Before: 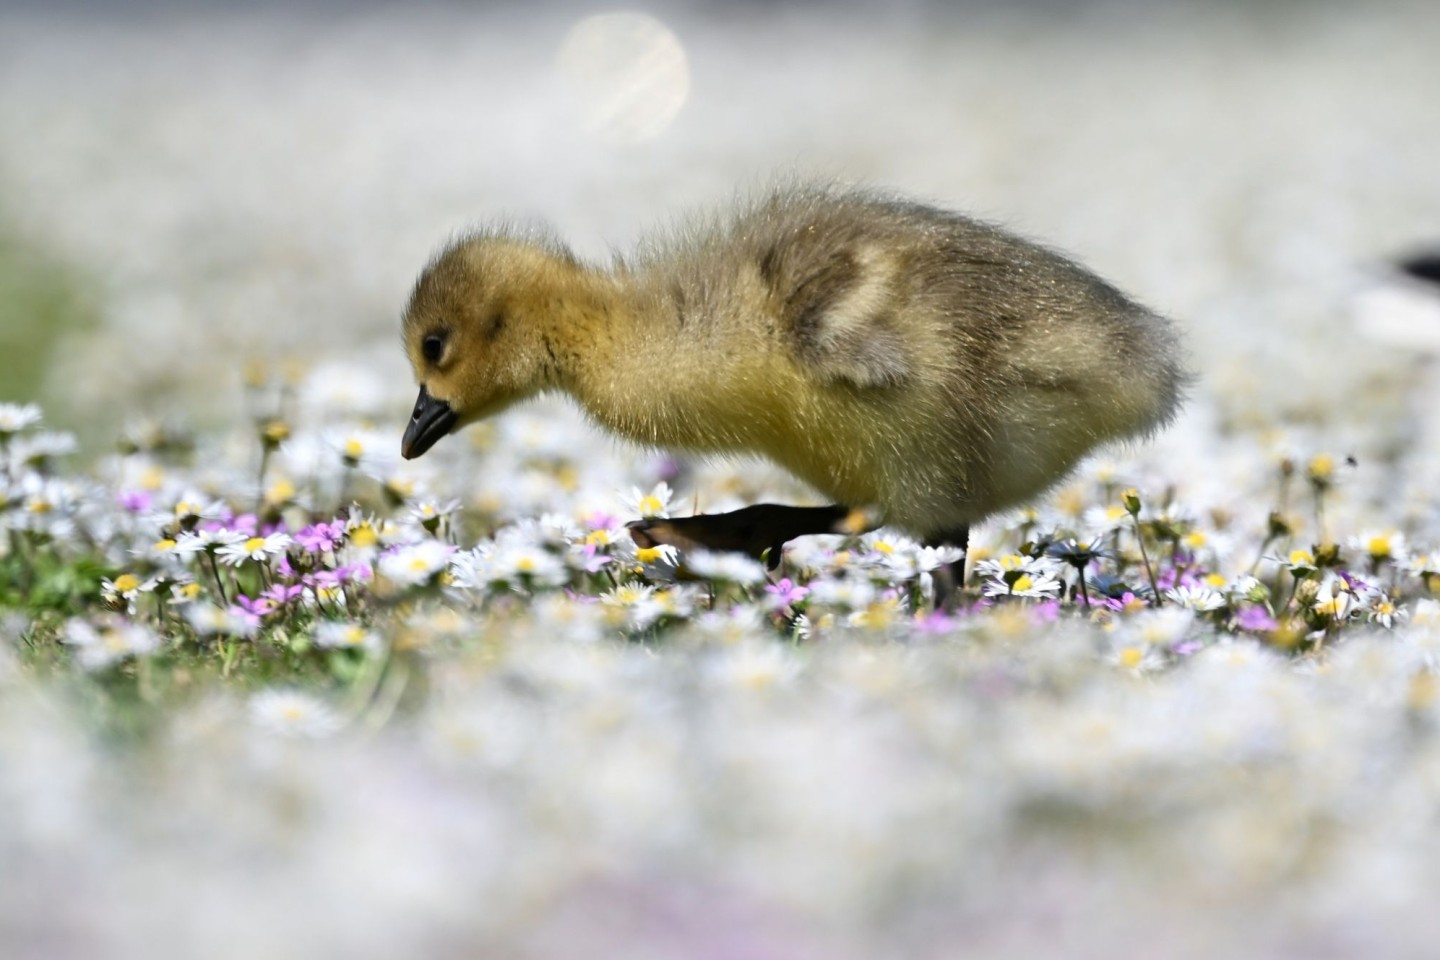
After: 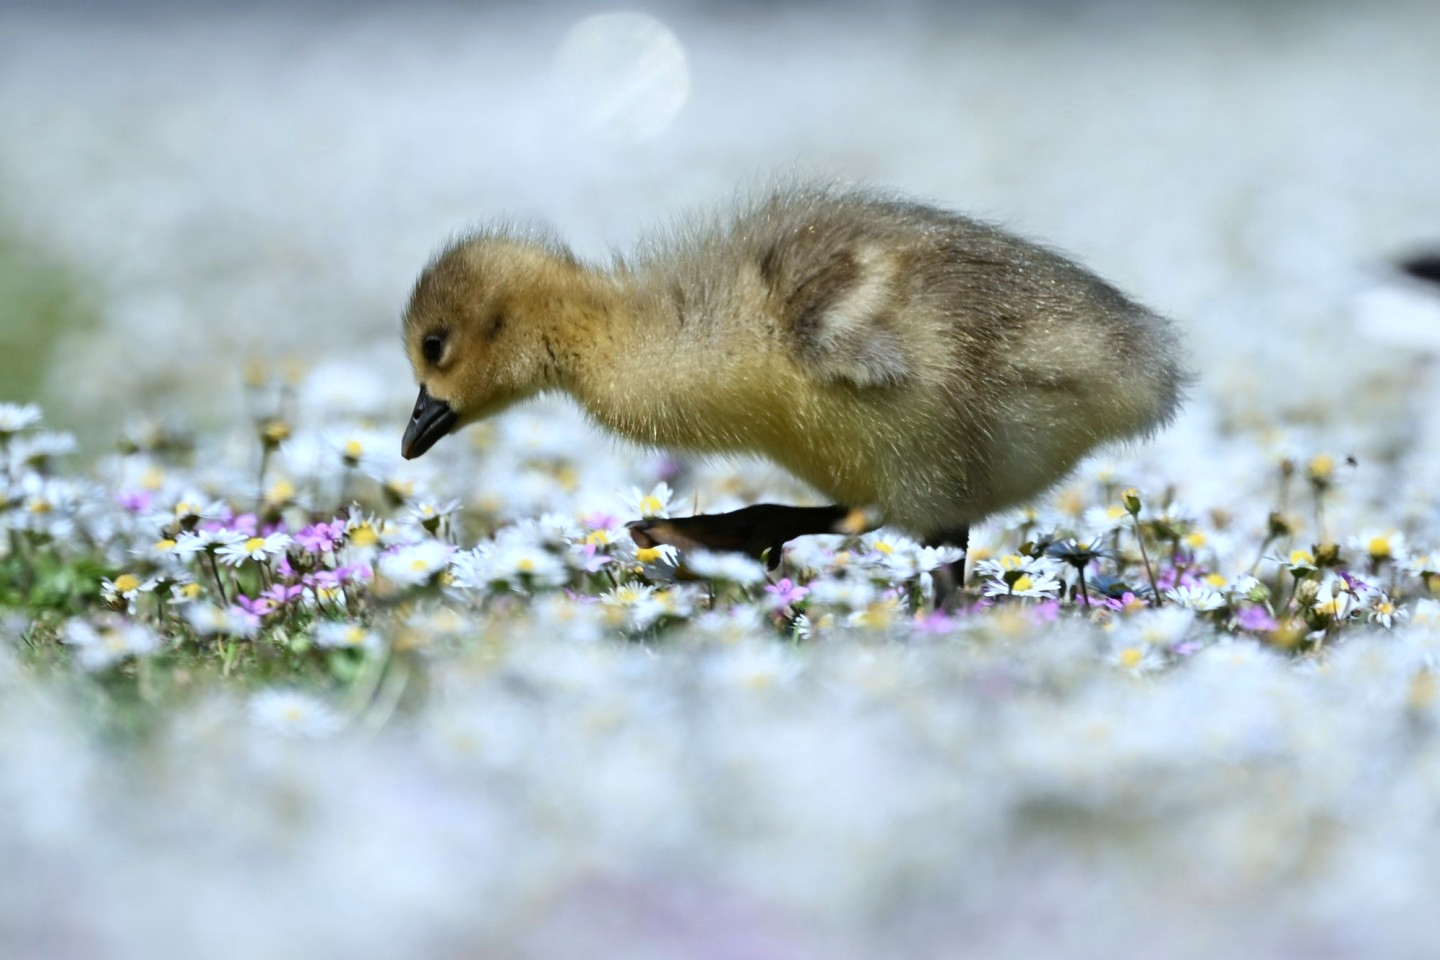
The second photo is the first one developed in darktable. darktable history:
color correction: highlights a* -4.18, highlights b* -10.81
base curve: curves: ch0 [(0, 0) (0.297, 0.298) (1, 1)], preserve colors none
